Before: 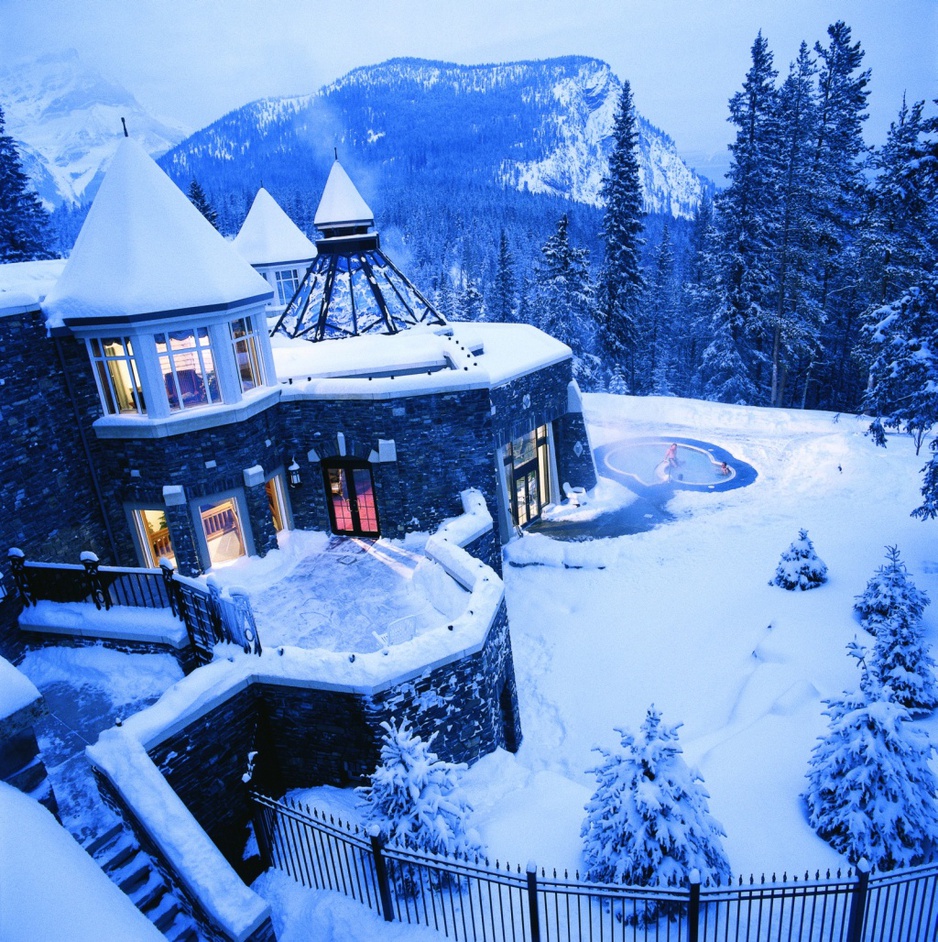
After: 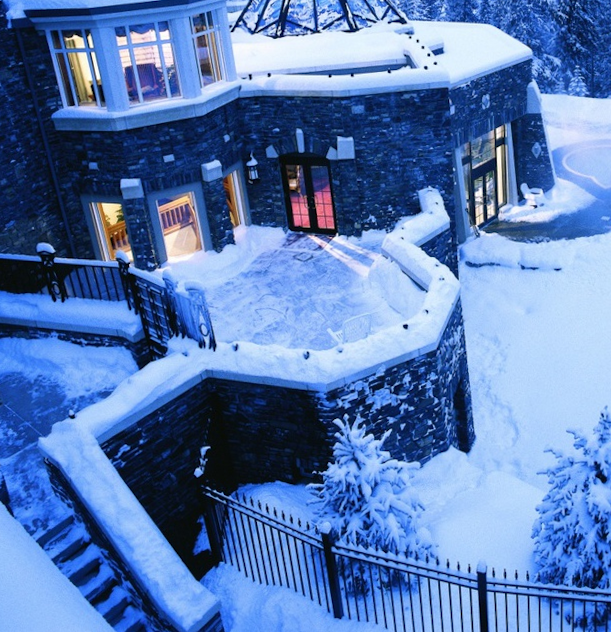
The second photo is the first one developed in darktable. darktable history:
crop and rotate: angle -1.1°, left 3.712%, top 31.63%, right 29.866%
